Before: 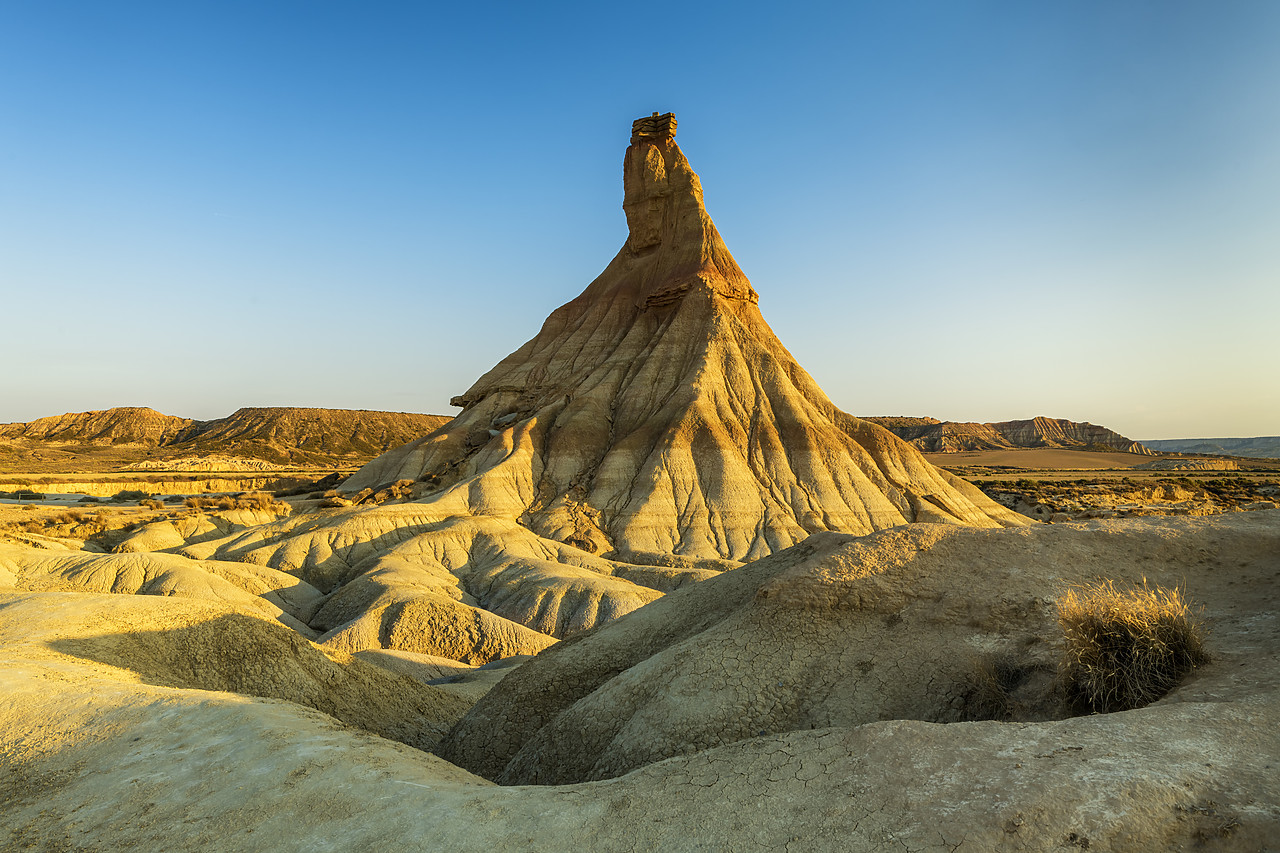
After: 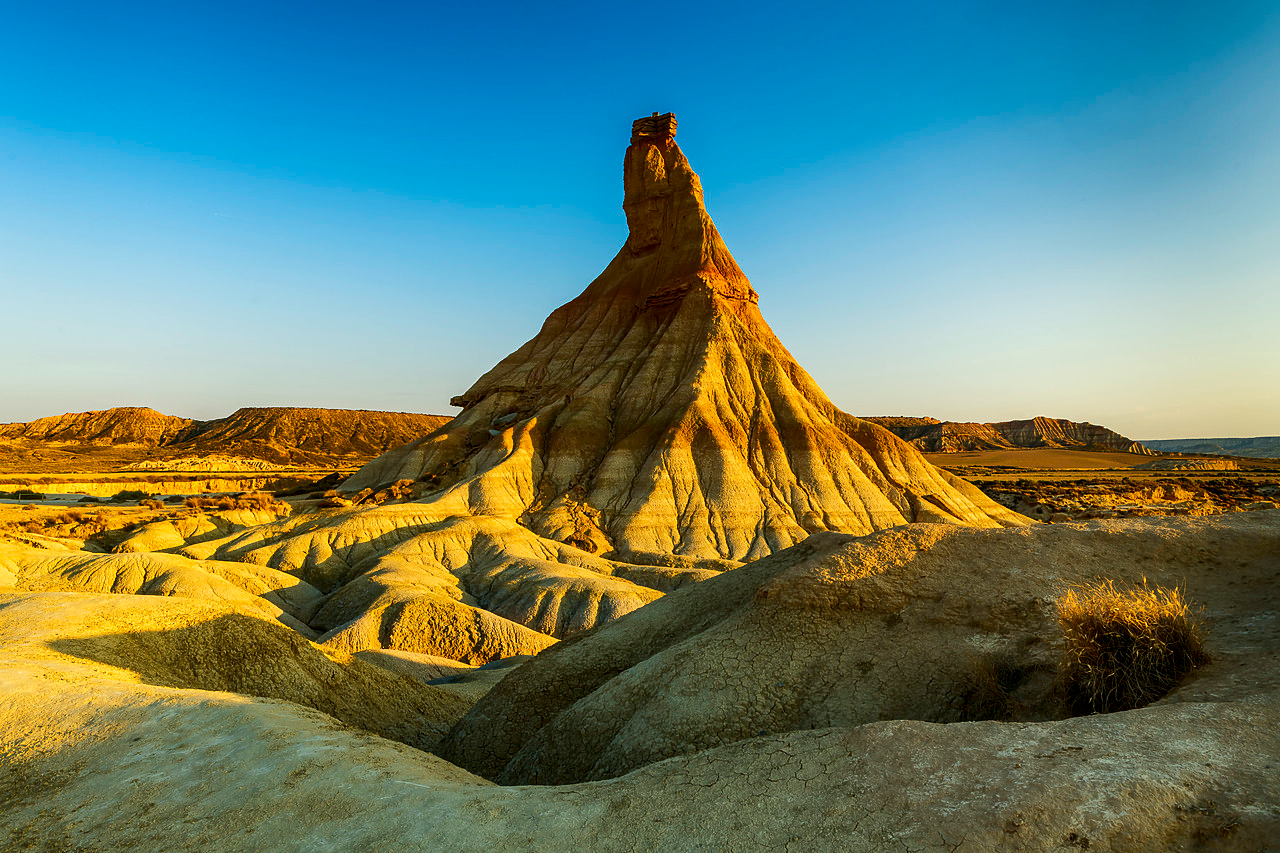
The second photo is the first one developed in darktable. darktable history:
contrast brightness saturation: contrast 0.121, brightness -0.122, saturation 0.202
